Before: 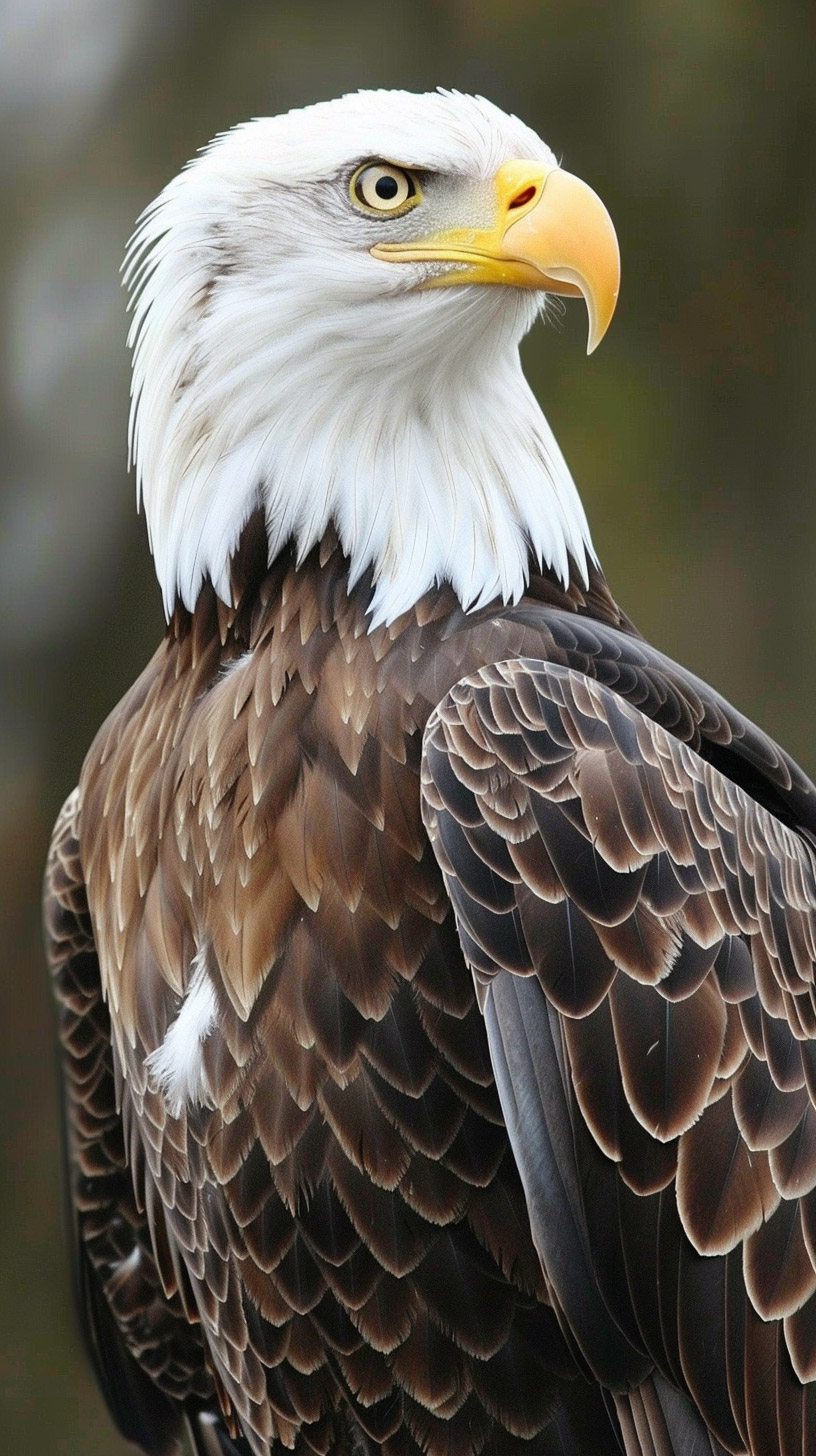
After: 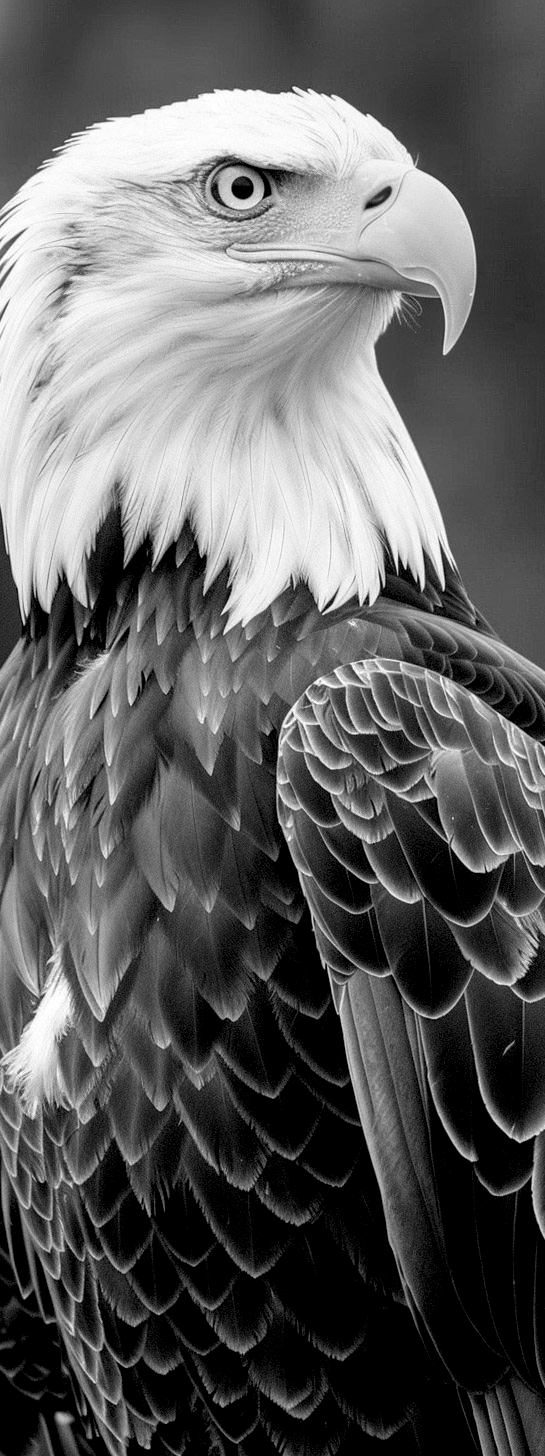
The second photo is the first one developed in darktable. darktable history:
exposure: black level correction 0.012, compensate highlight preservation false
monochrome: size 1
local contrast: detail 130%
crop and rotate: left 17.732%, right 15.423%
